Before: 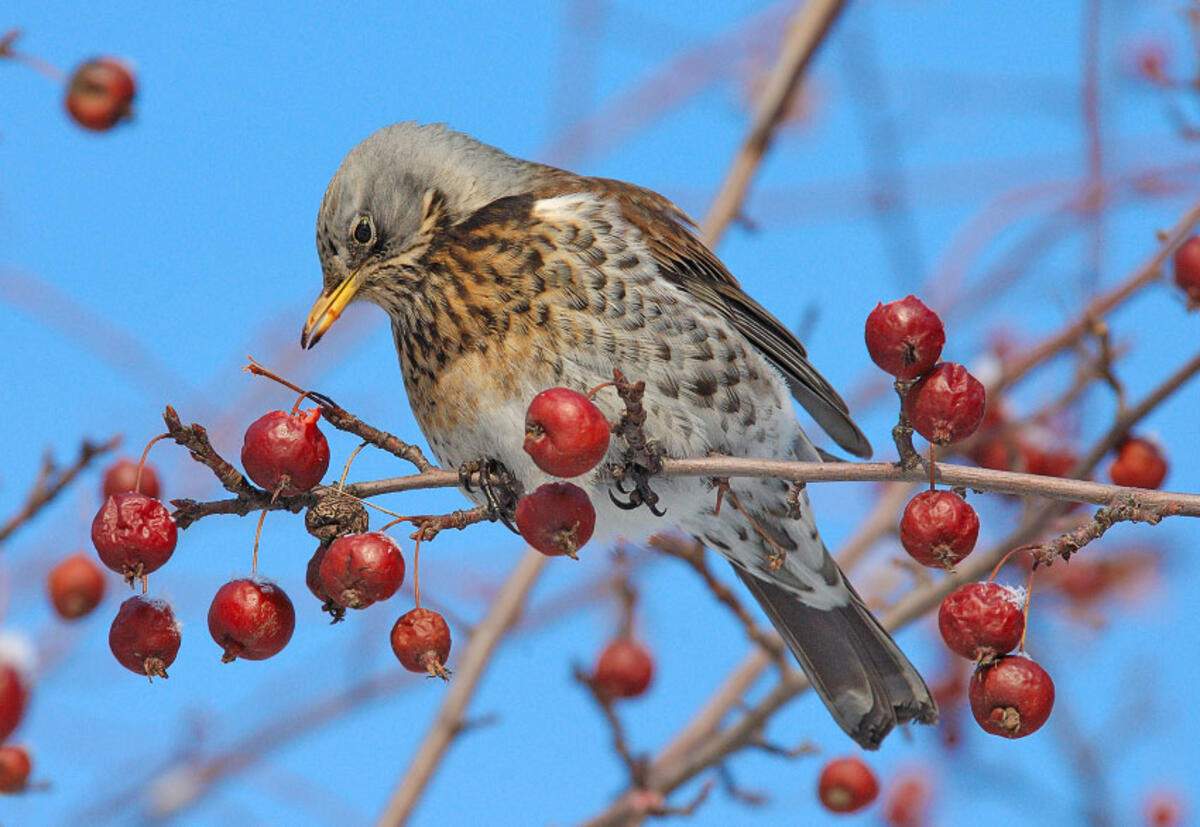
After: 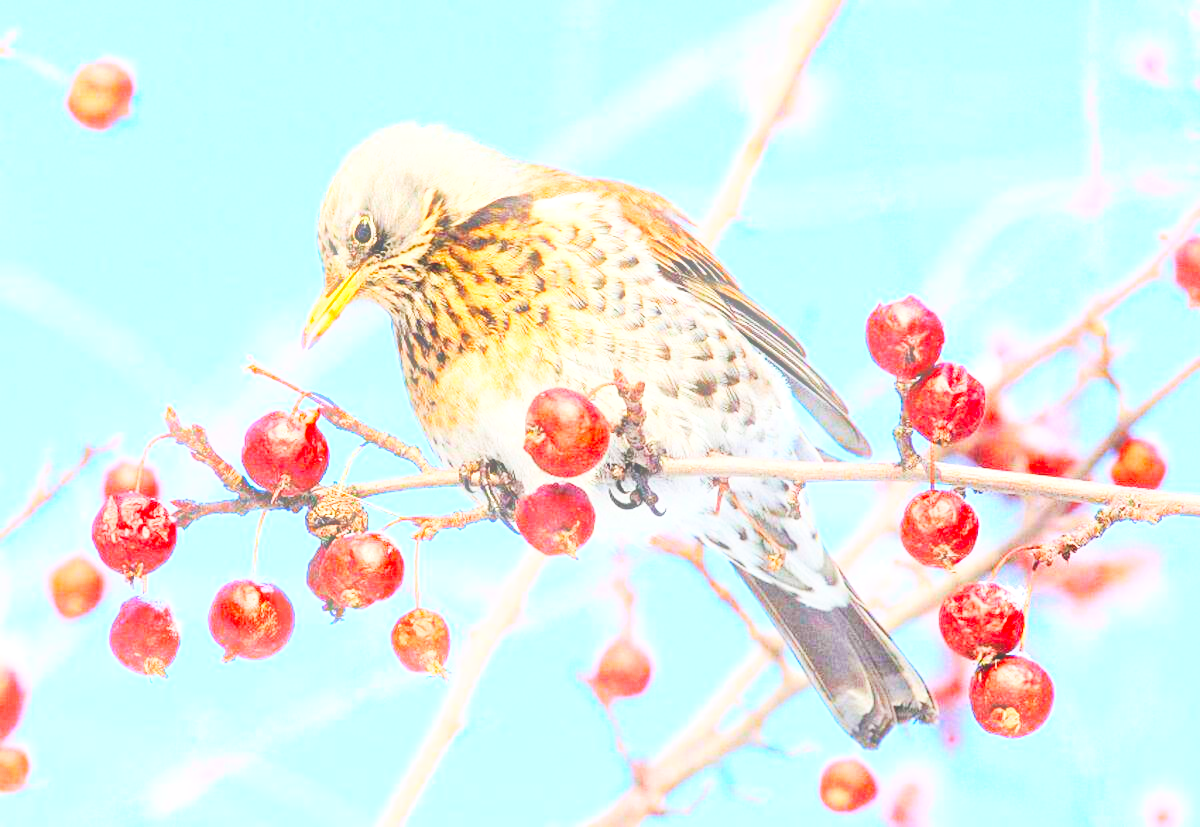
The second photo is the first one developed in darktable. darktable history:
bloom: size 9%, threshold 100%, strength 7%
exposure: black level correction 0, exposure 1.388 EV, compensate exposure bias true, compensate highlight preservation false
contrast brightness saturation: contrast 0.18, saturation 0.3
base curve: curves: ch0 [(0, 0) (0.036, 0.025) (0.121, 0.166) (0.206, 0.329) (0.605, 0.79) (1, 1)], preserve colors none
